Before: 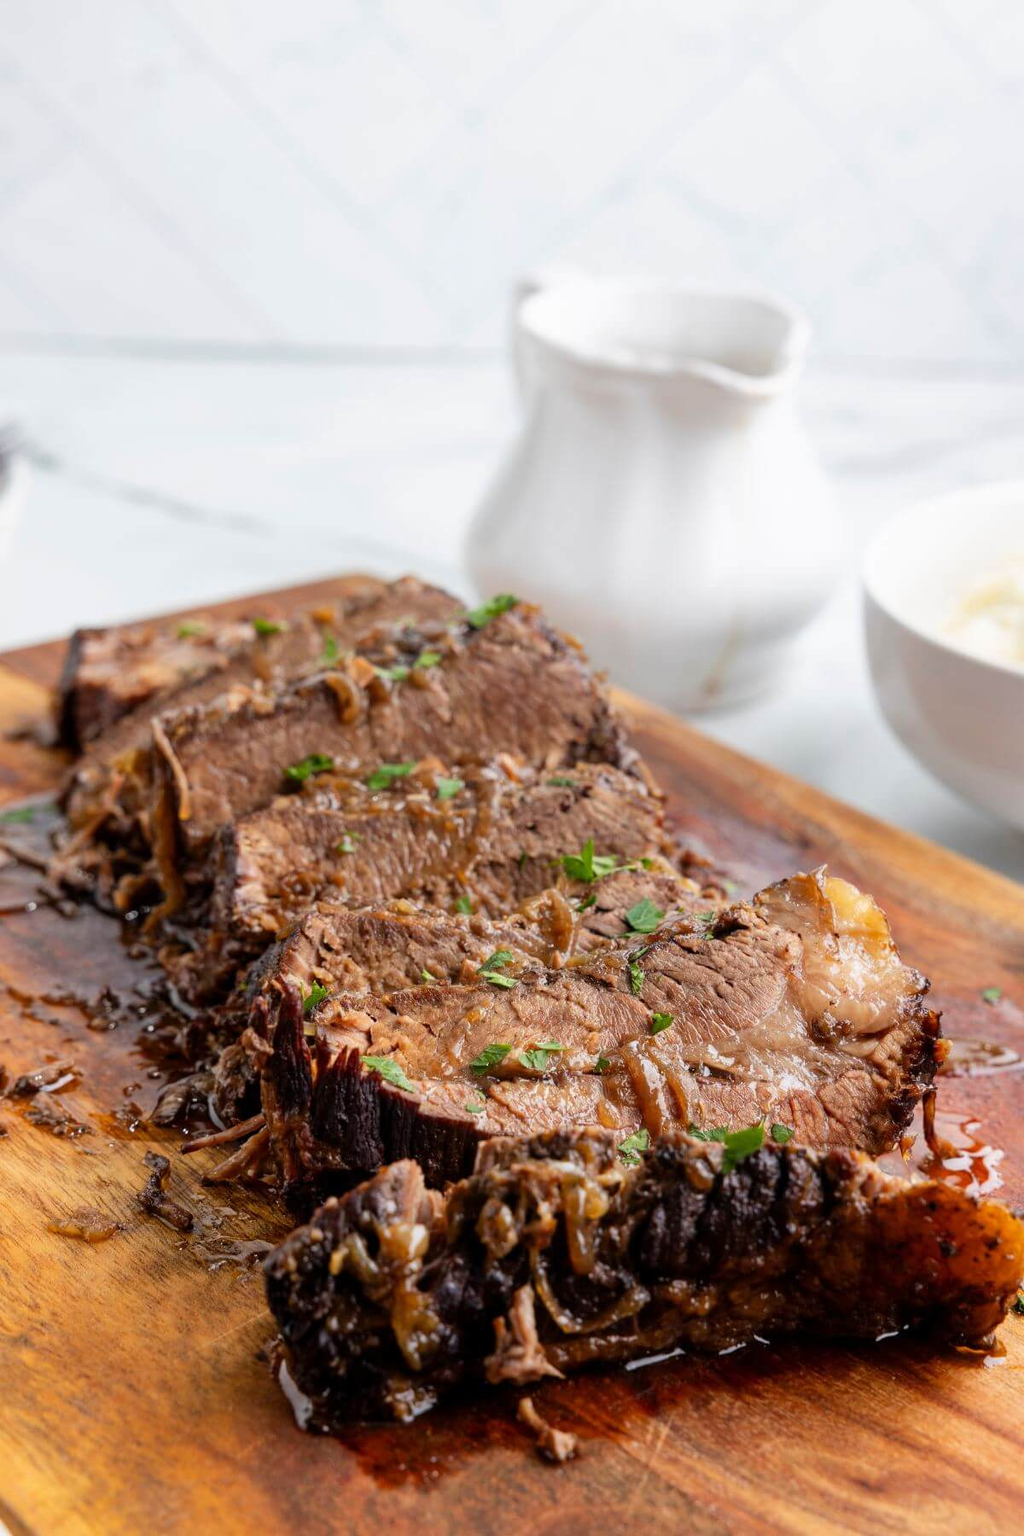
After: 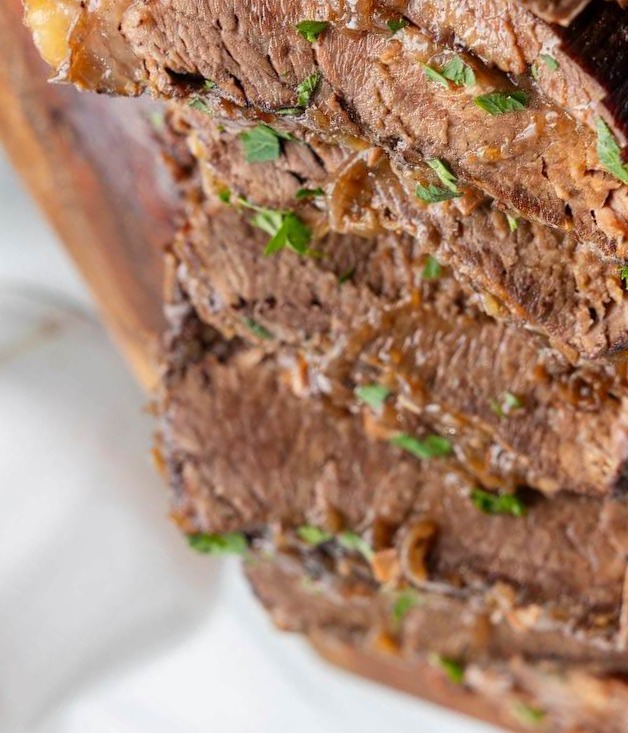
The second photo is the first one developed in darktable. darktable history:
crop and rotate: angle 147.46°, left 9.101%, top 15.682%, right 4.522%, bottom 17.049%
